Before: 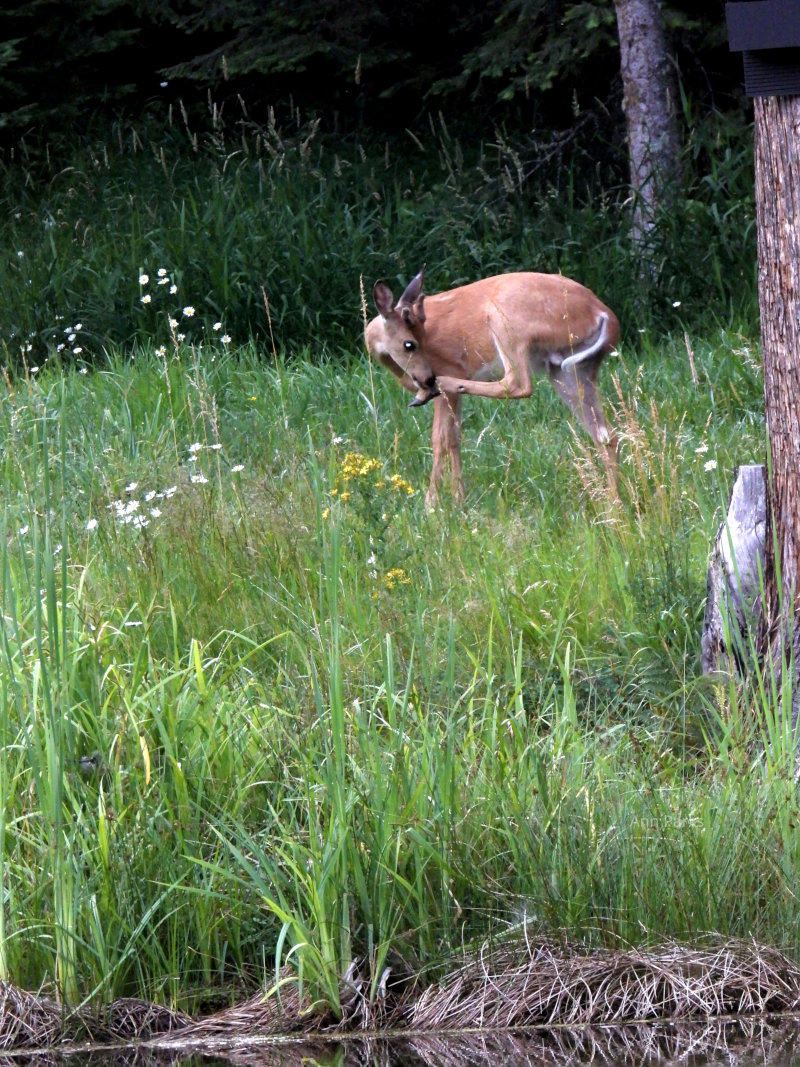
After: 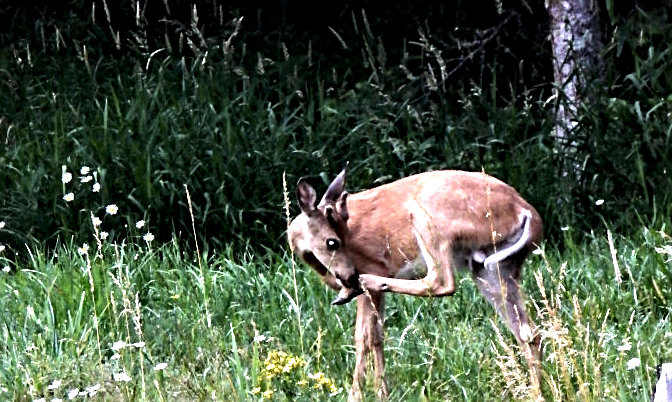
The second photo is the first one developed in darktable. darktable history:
sharpen: on, module defaults
crop and rotate: left 9.706%, top 9.629%, right 6.205%, bottom 52.64%
contrast equalizer: y [[0.511, 0.558, 0.631, 0.632, 0.559, 0.512], [0.5 ×6], [0.507, 0.559, 0.627, 0.644, 0.647, 0.647], [0 ×6], [0 ×6]]
tone equalizer: -8 EV -0.784 EV, -7 EV -0.671 EV, -6 EV -0.588 EV, -5 EV -0.398 EV, -3 EV 0.381 EV, -2 EV 0.6 EV, -1 EV 0.682 EV, +0 EV 0.771 EV, edges refinement/feathering 500, mask exposure compensation -1.57 EV, preserve details no
